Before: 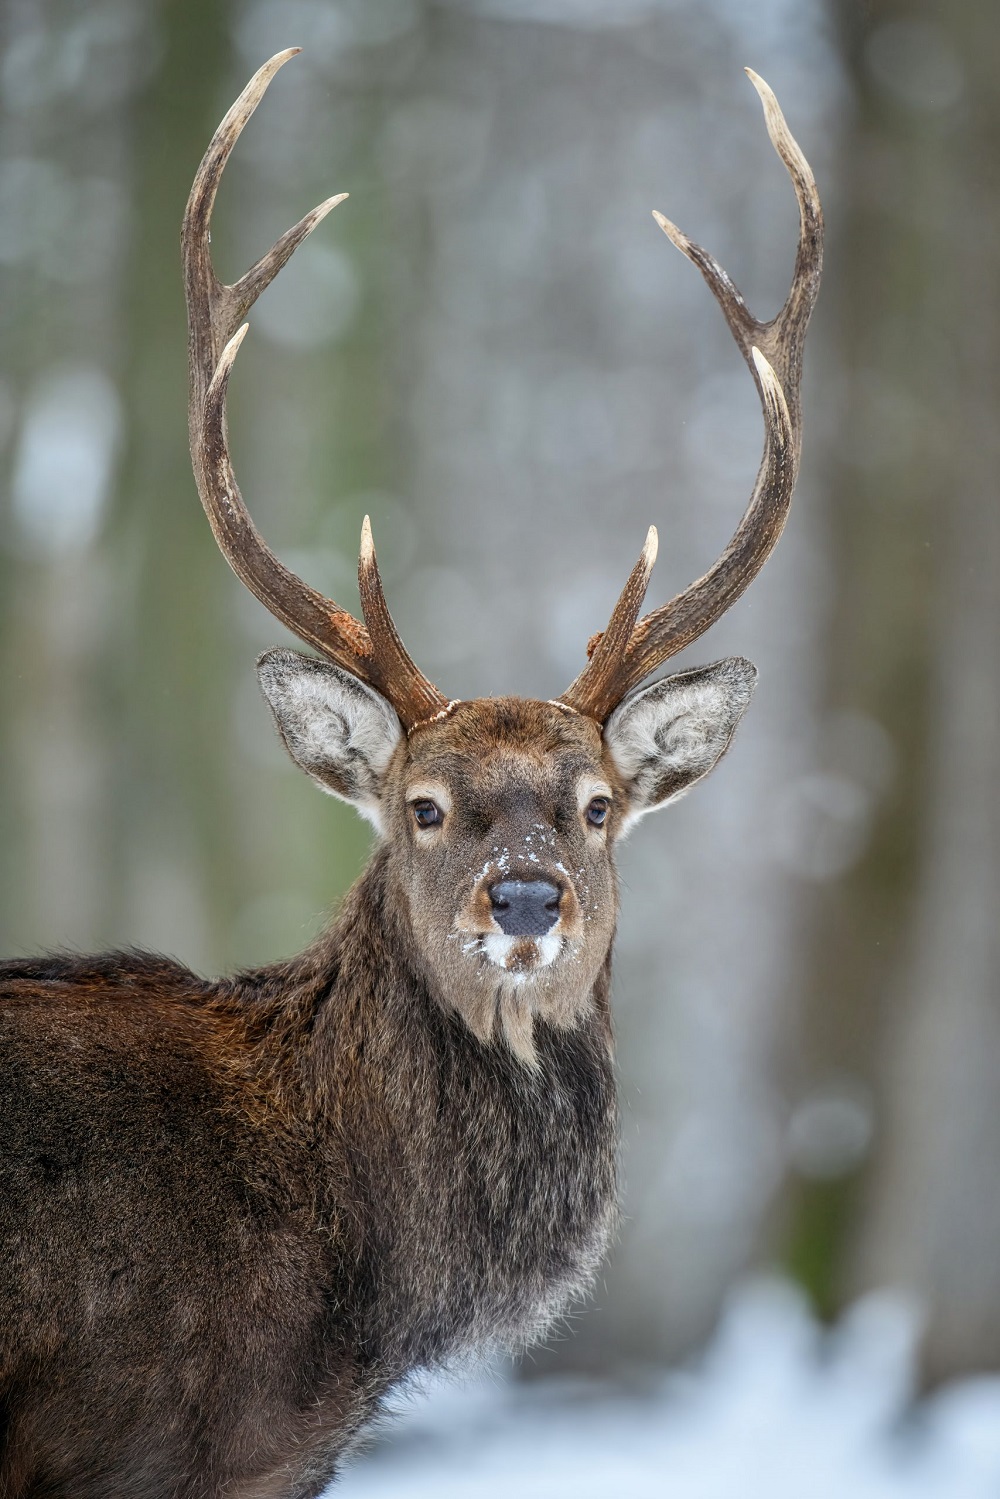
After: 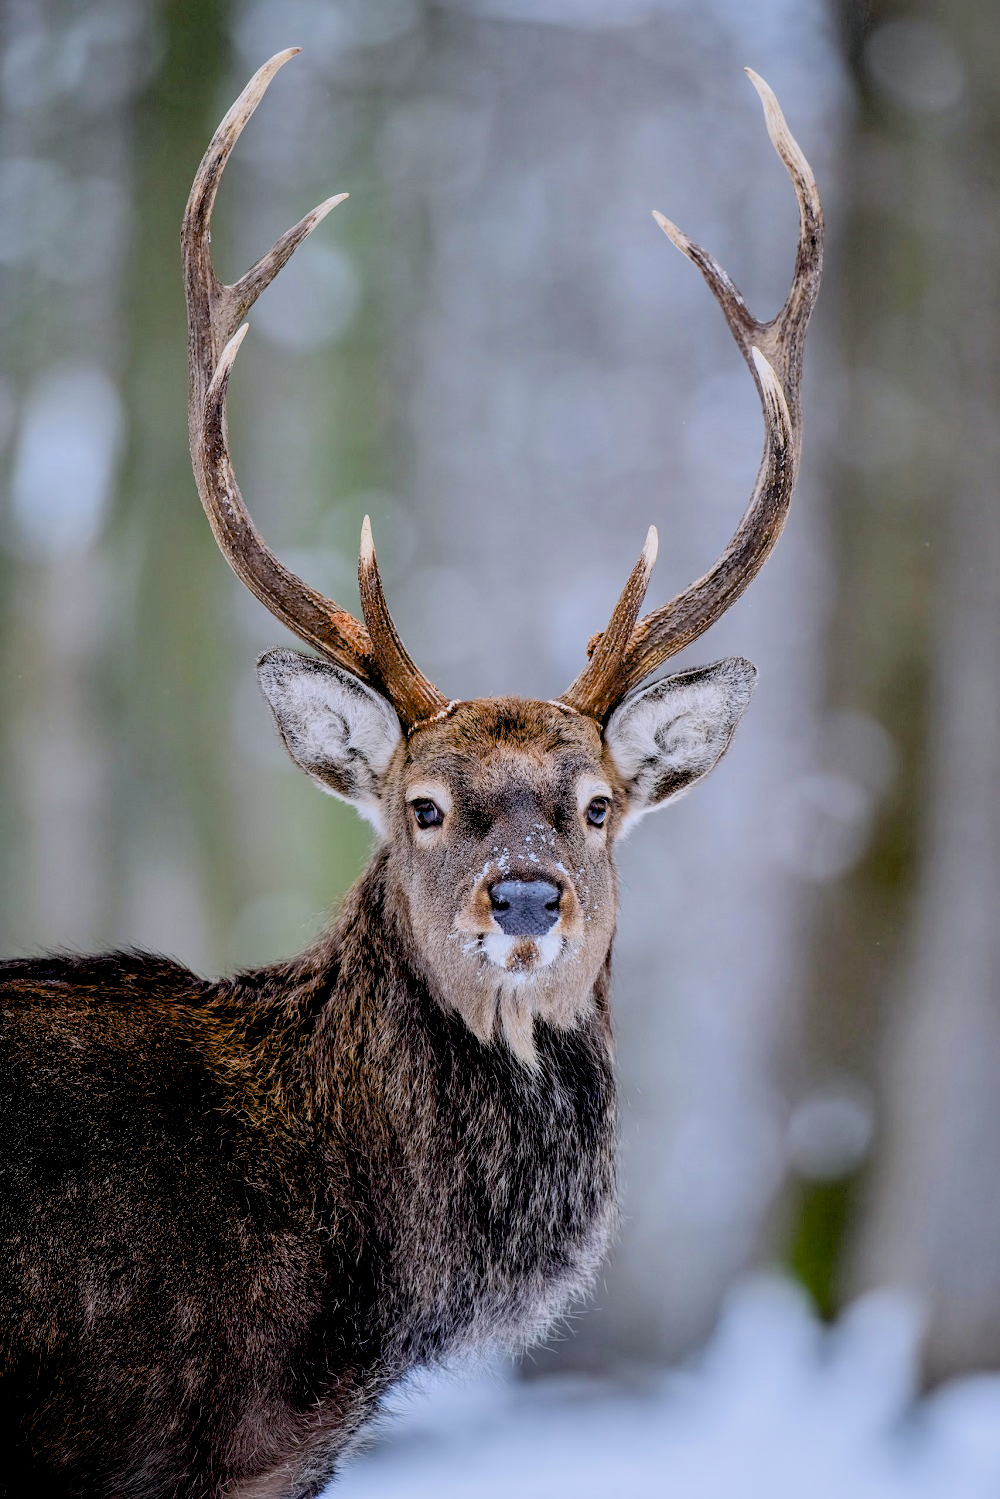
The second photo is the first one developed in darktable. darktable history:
exposure: black level correction 0.031, exposure 0.304 EV, compensate highlight preservation false
white balance: red 1.004, blue 1.096
filmic rgb: black relative exposure -7.65 EV, white relative exposure 4.56 EV, hardness 3.61, color science v6 (2022)
bloom: size 9%, threshold 100%, strength 7%
